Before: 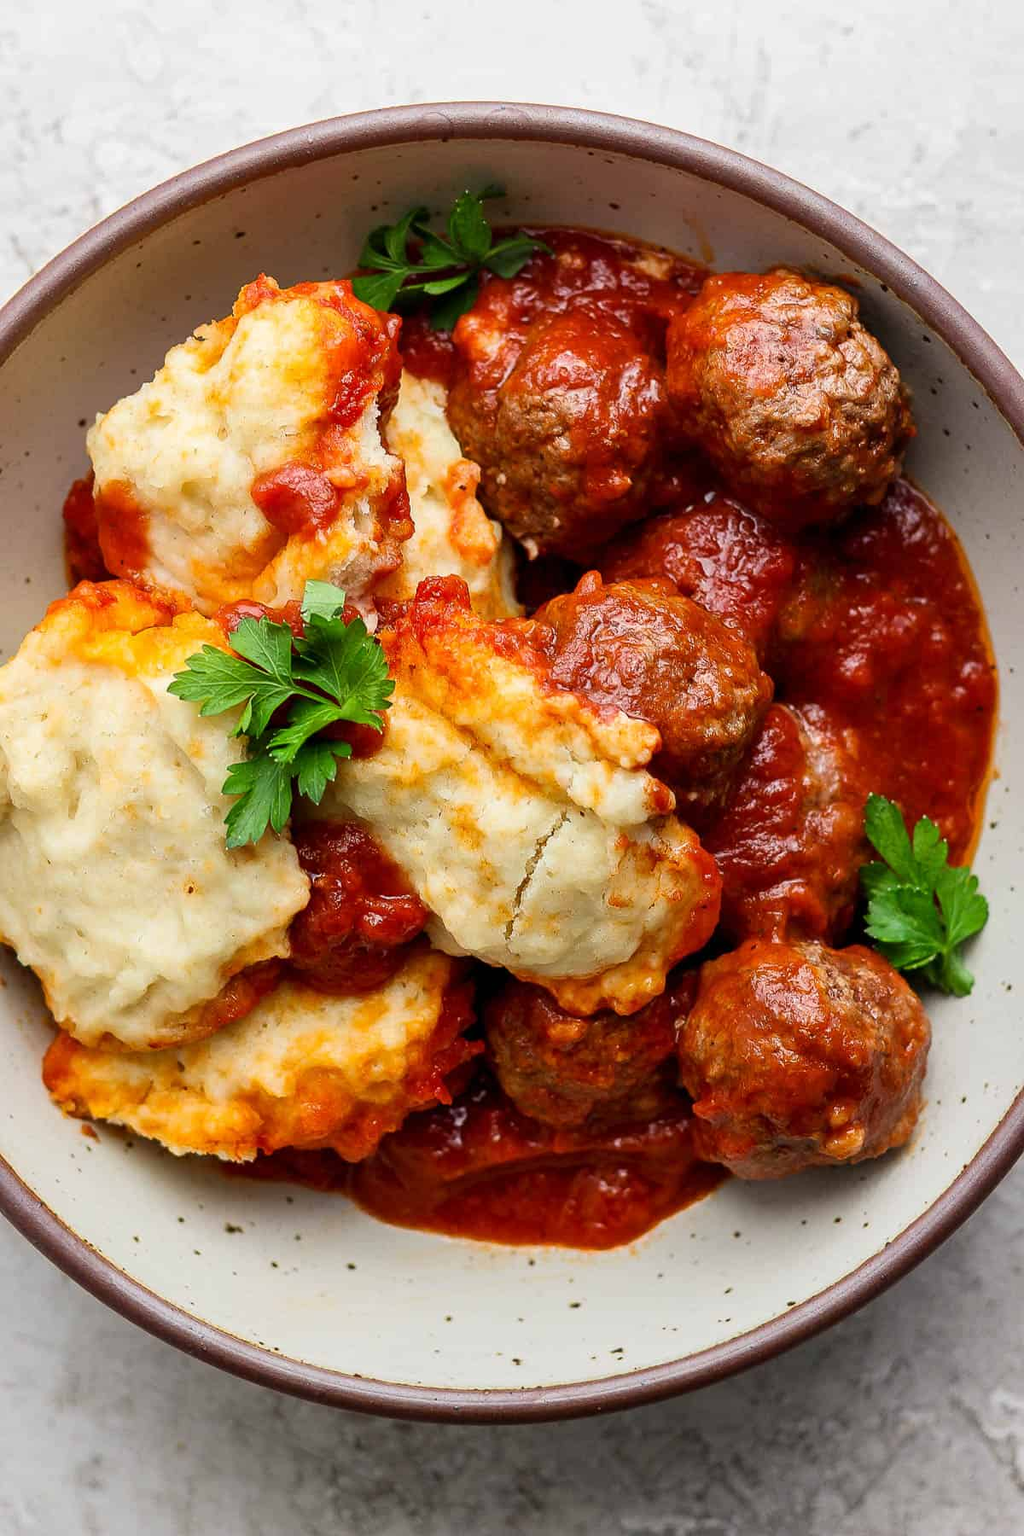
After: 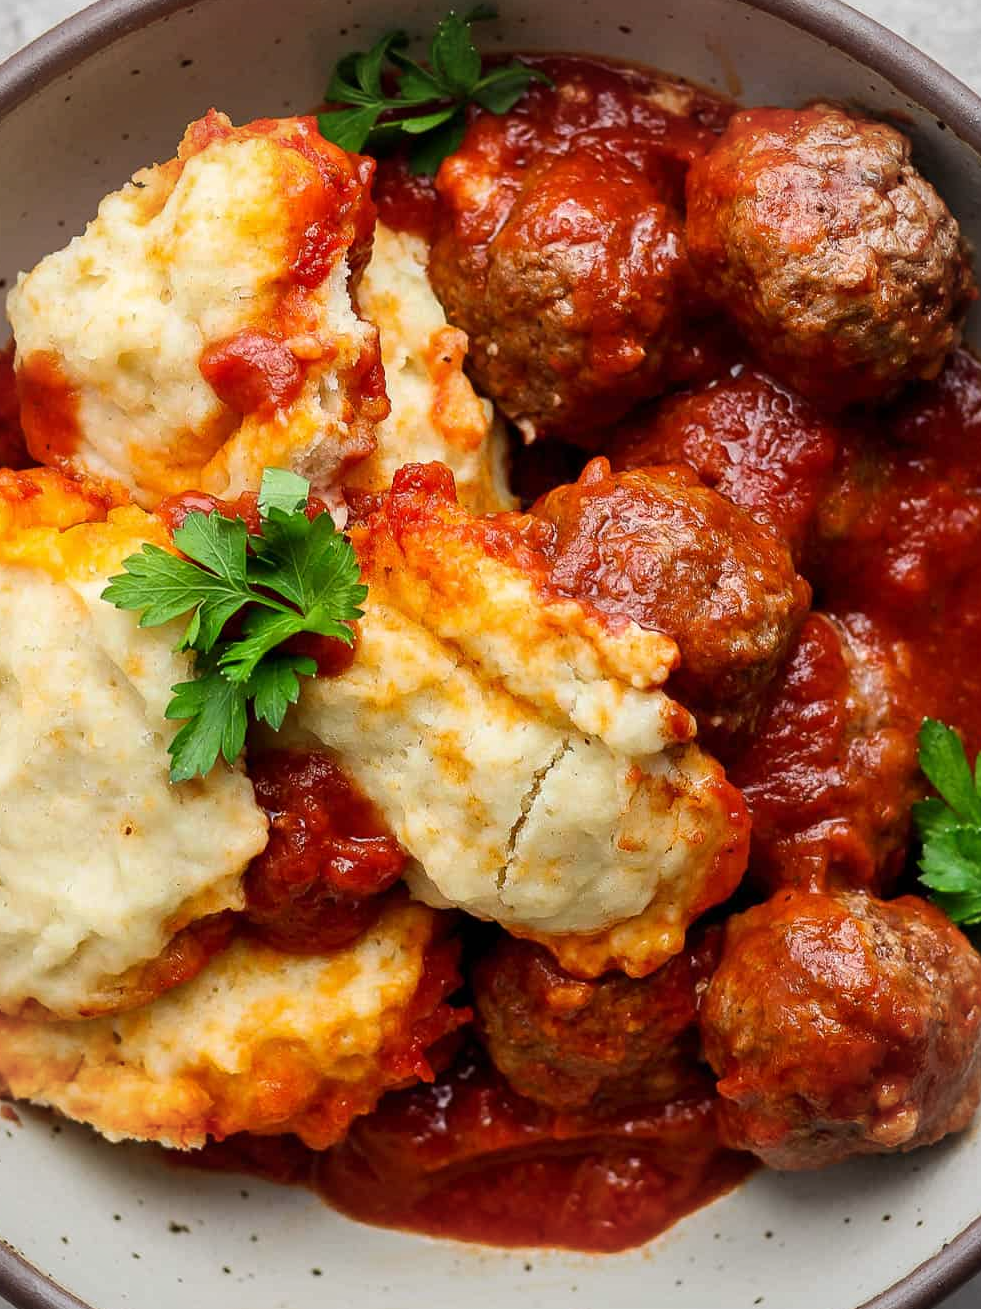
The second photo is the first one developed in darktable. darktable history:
crop: left 7.932%, top 11.828%, right 10.25%, bottom 15.427%
vignetting: brightness -0.279, unbound false
tone equalizer: edges refinement/feathering 500, mask exposure compensation -1.25 EV, preserve details no
